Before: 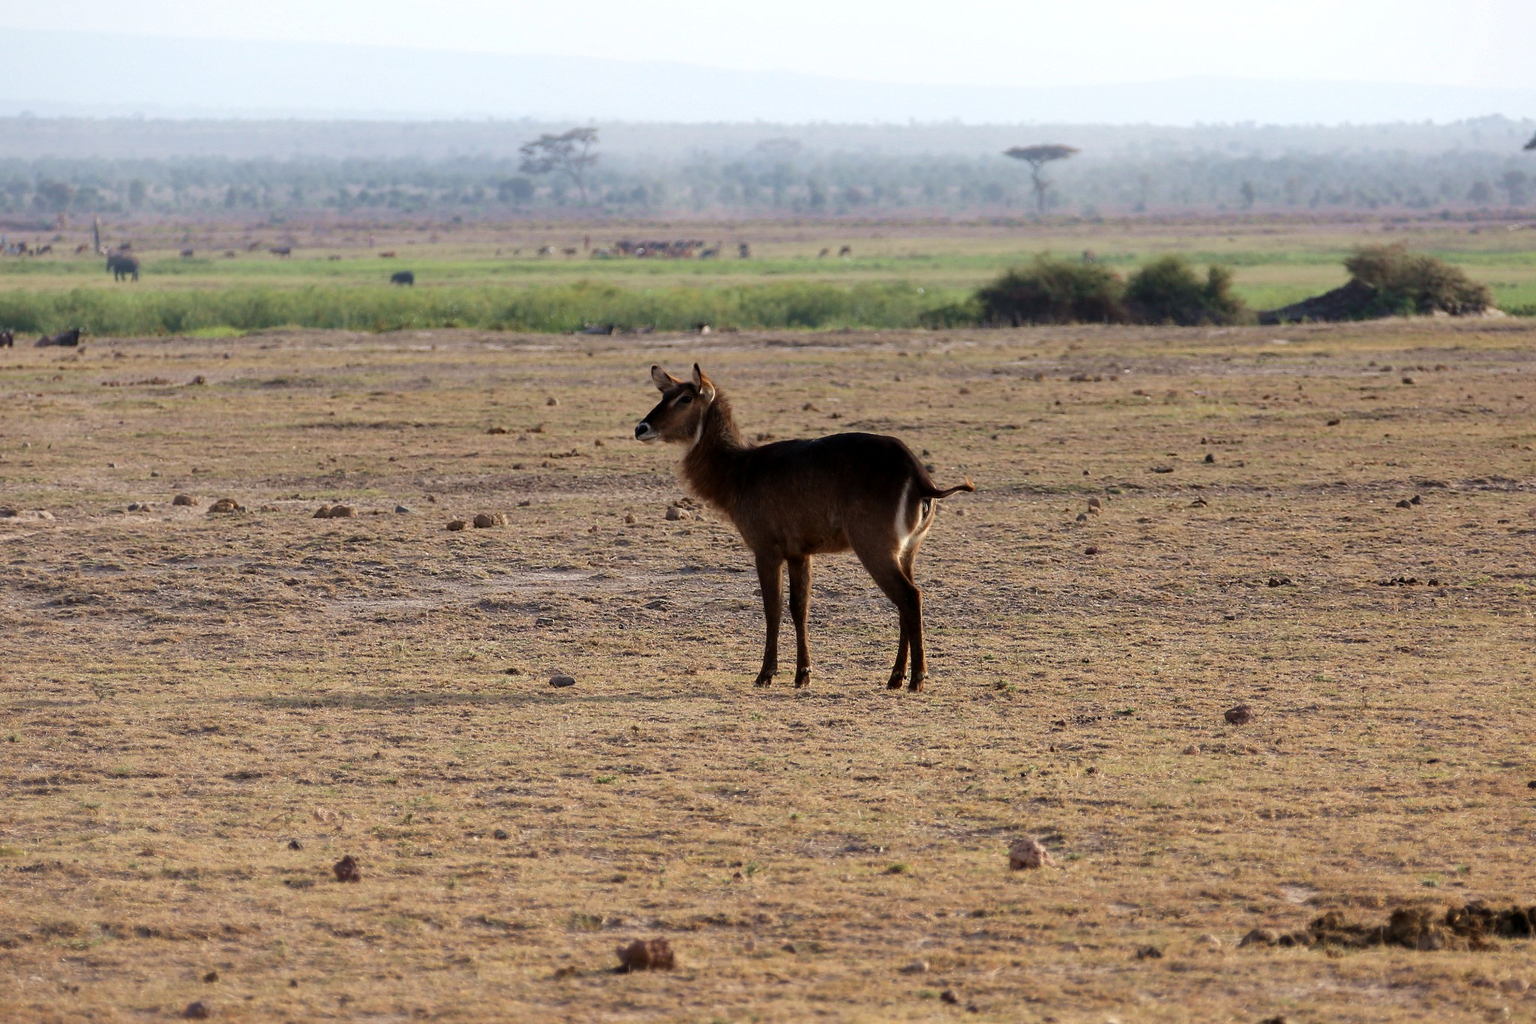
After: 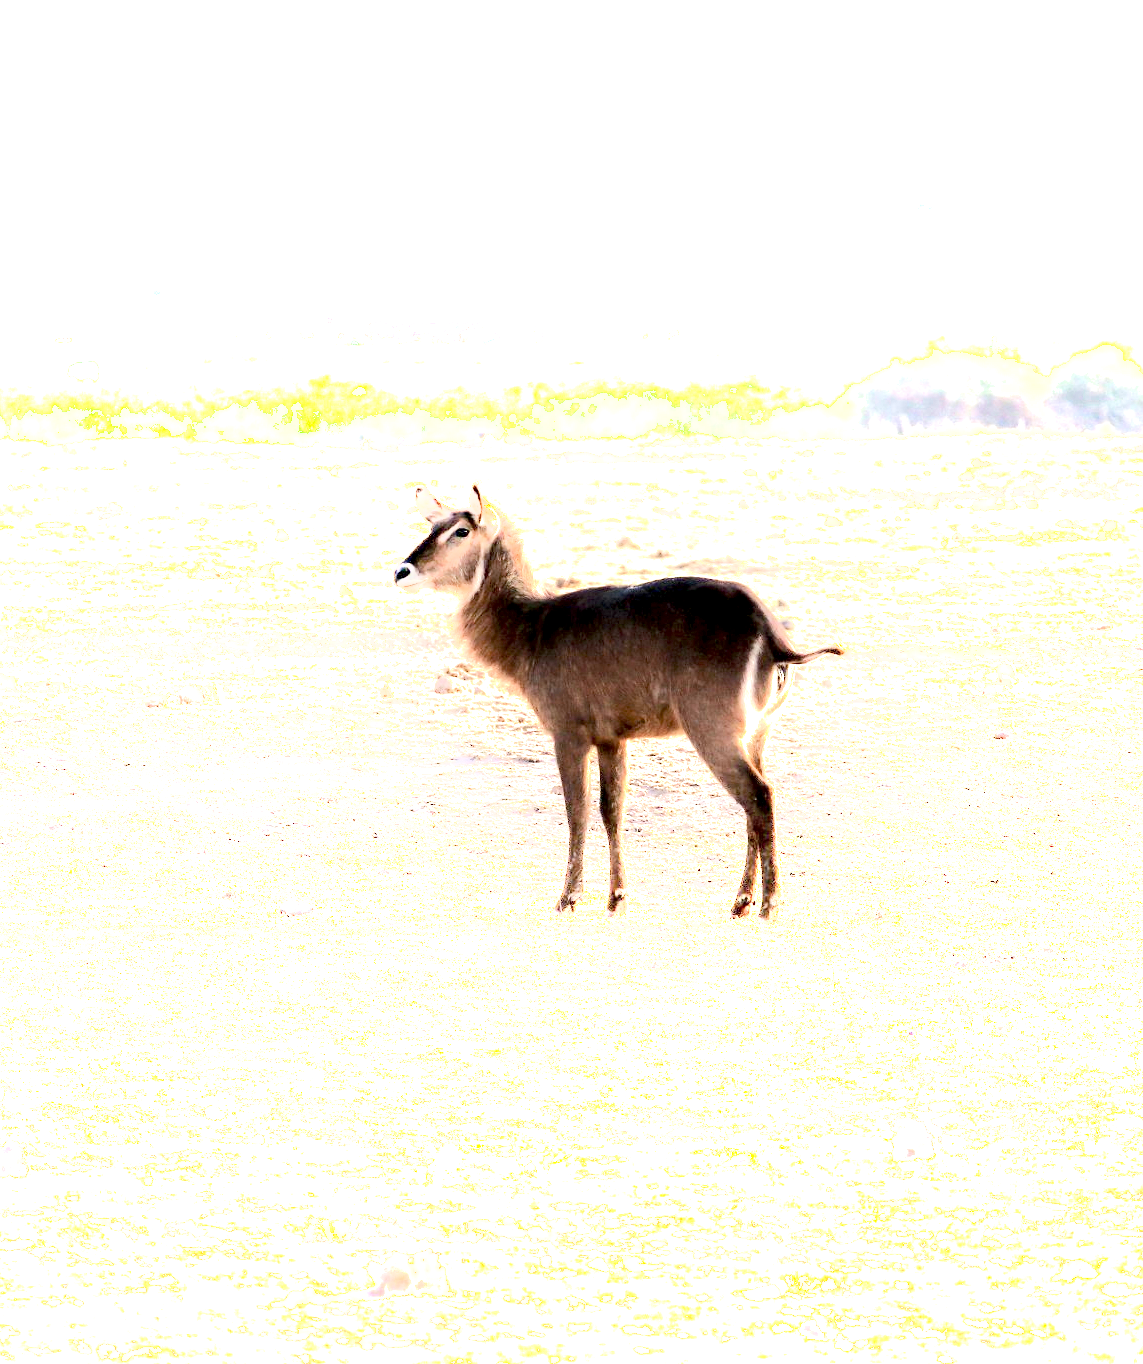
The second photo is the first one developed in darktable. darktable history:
color correction: highlights a* 0.075, highlights b* -0.294
shadows and highlights: shadows -39.39, highlights 62.55, soften with gaussian
crop: left 22.136%, right 22.015%, bottom 0.013%
exposure: black level correction 0.001, exposure 2.597 EV, compensate highlight preservation false
